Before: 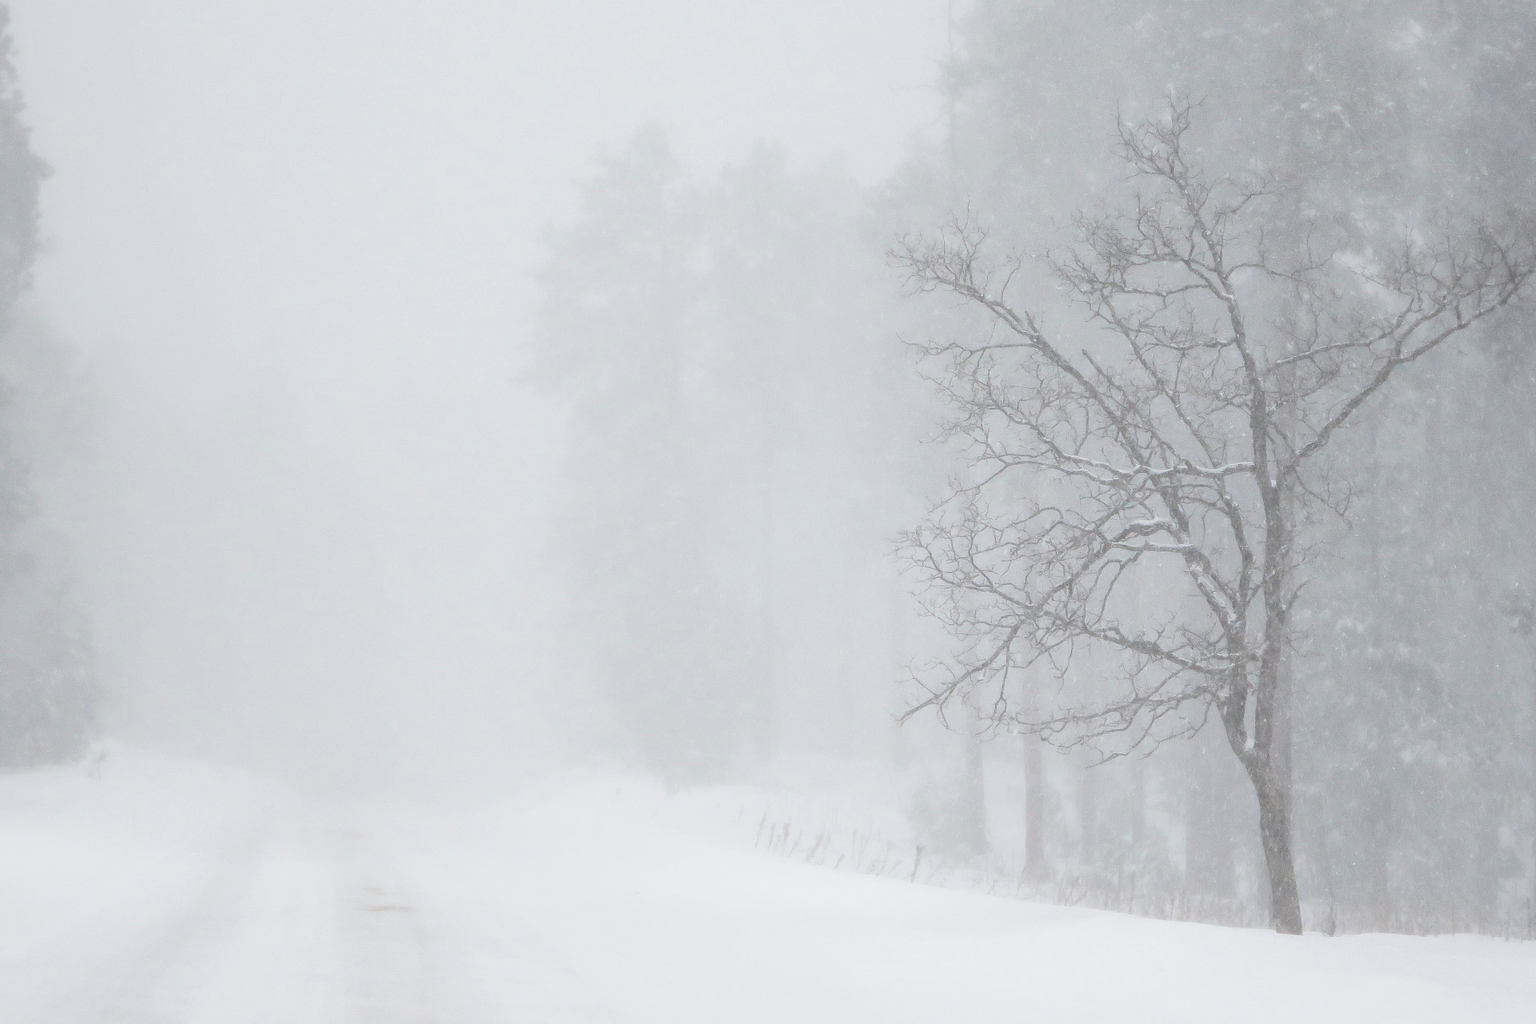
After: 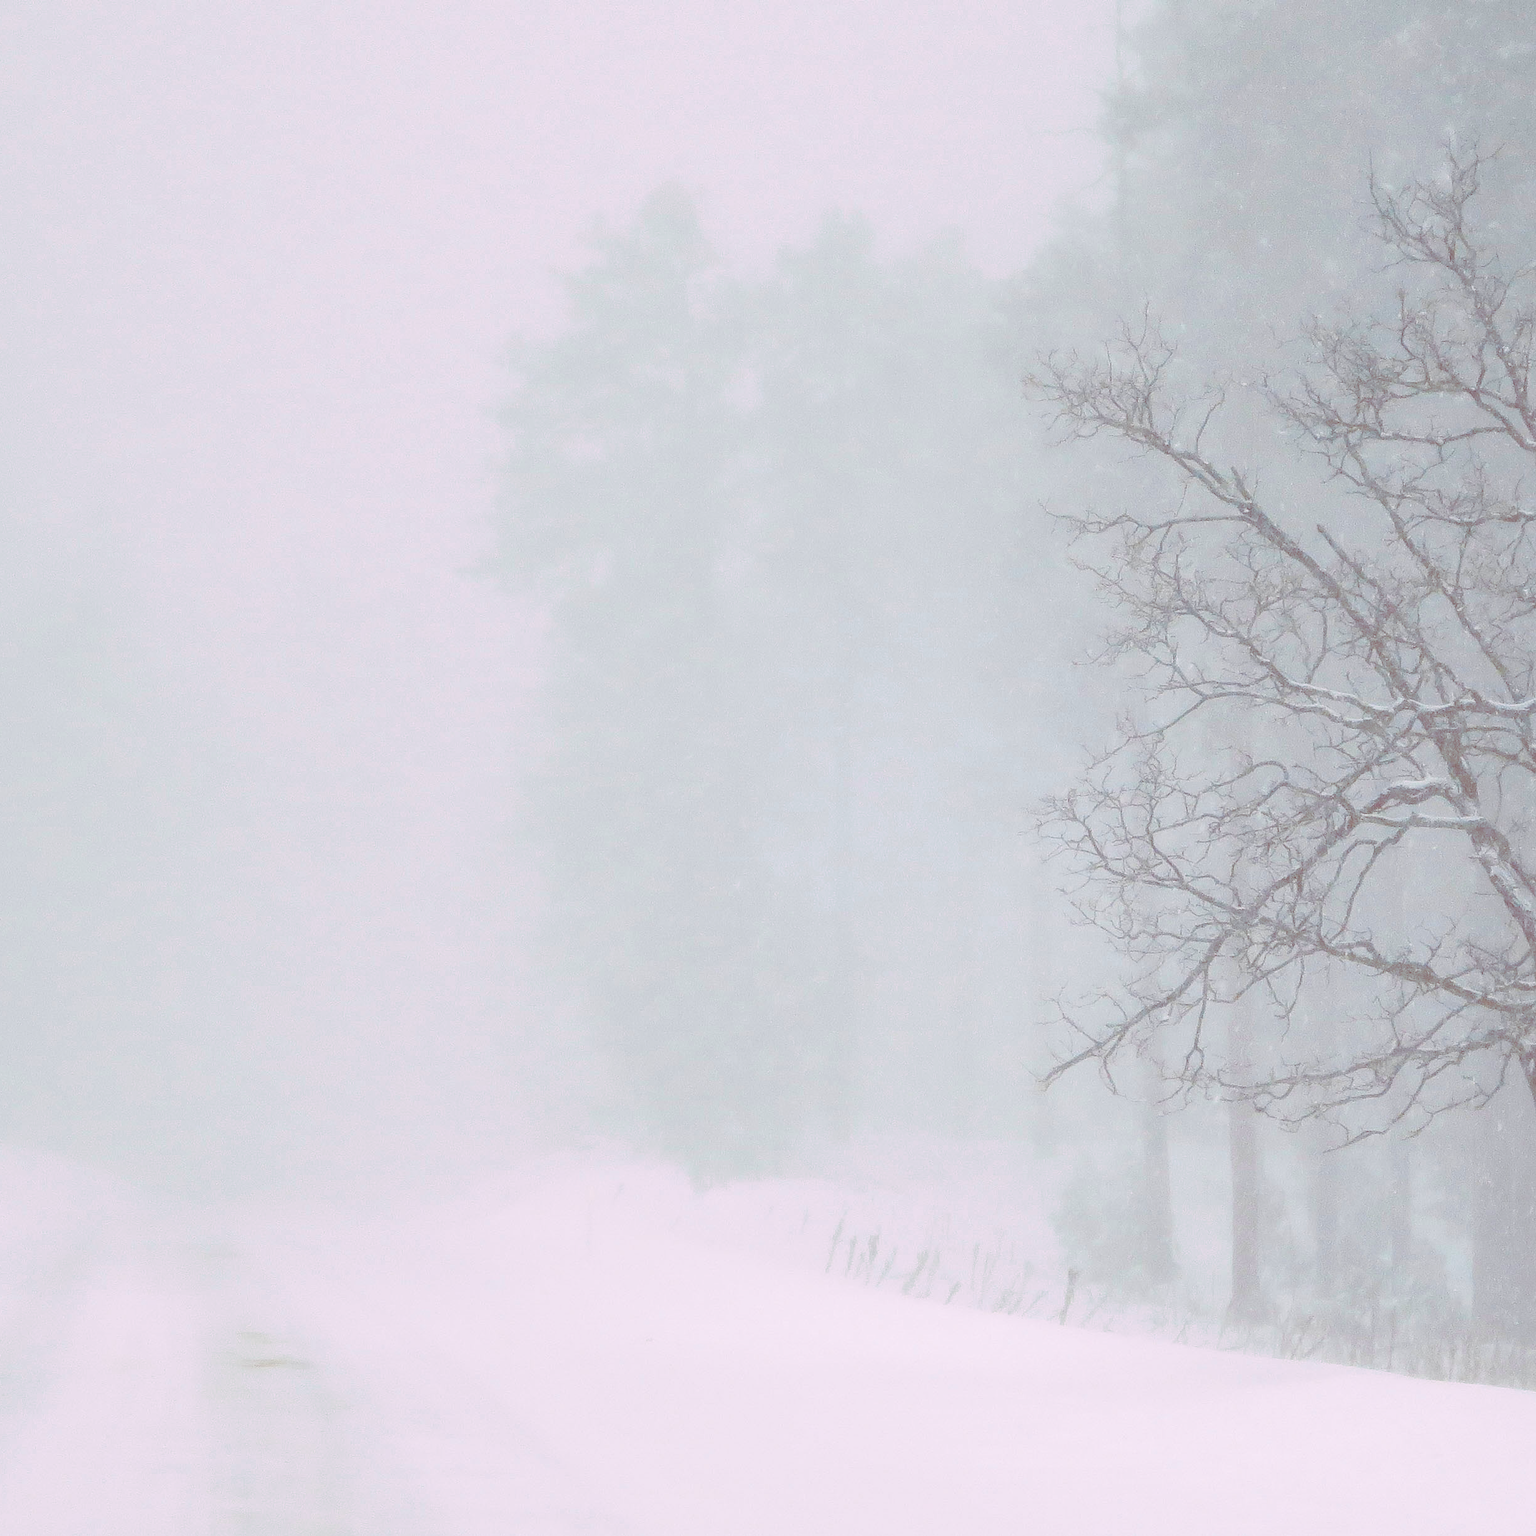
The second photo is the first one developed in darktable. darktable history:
crop and rotate: left 13.342%, right 19.991%
velvia: on, module defaults
split-toning: highlights › hue 298.8°, highlights › saturation 0.73, compress 41.76%
color balance rgb: perceptual saturation grading › global saturation 20%, perceptual saturation grading › highlights -25%, perceptual saturation grading › shadows 50%
